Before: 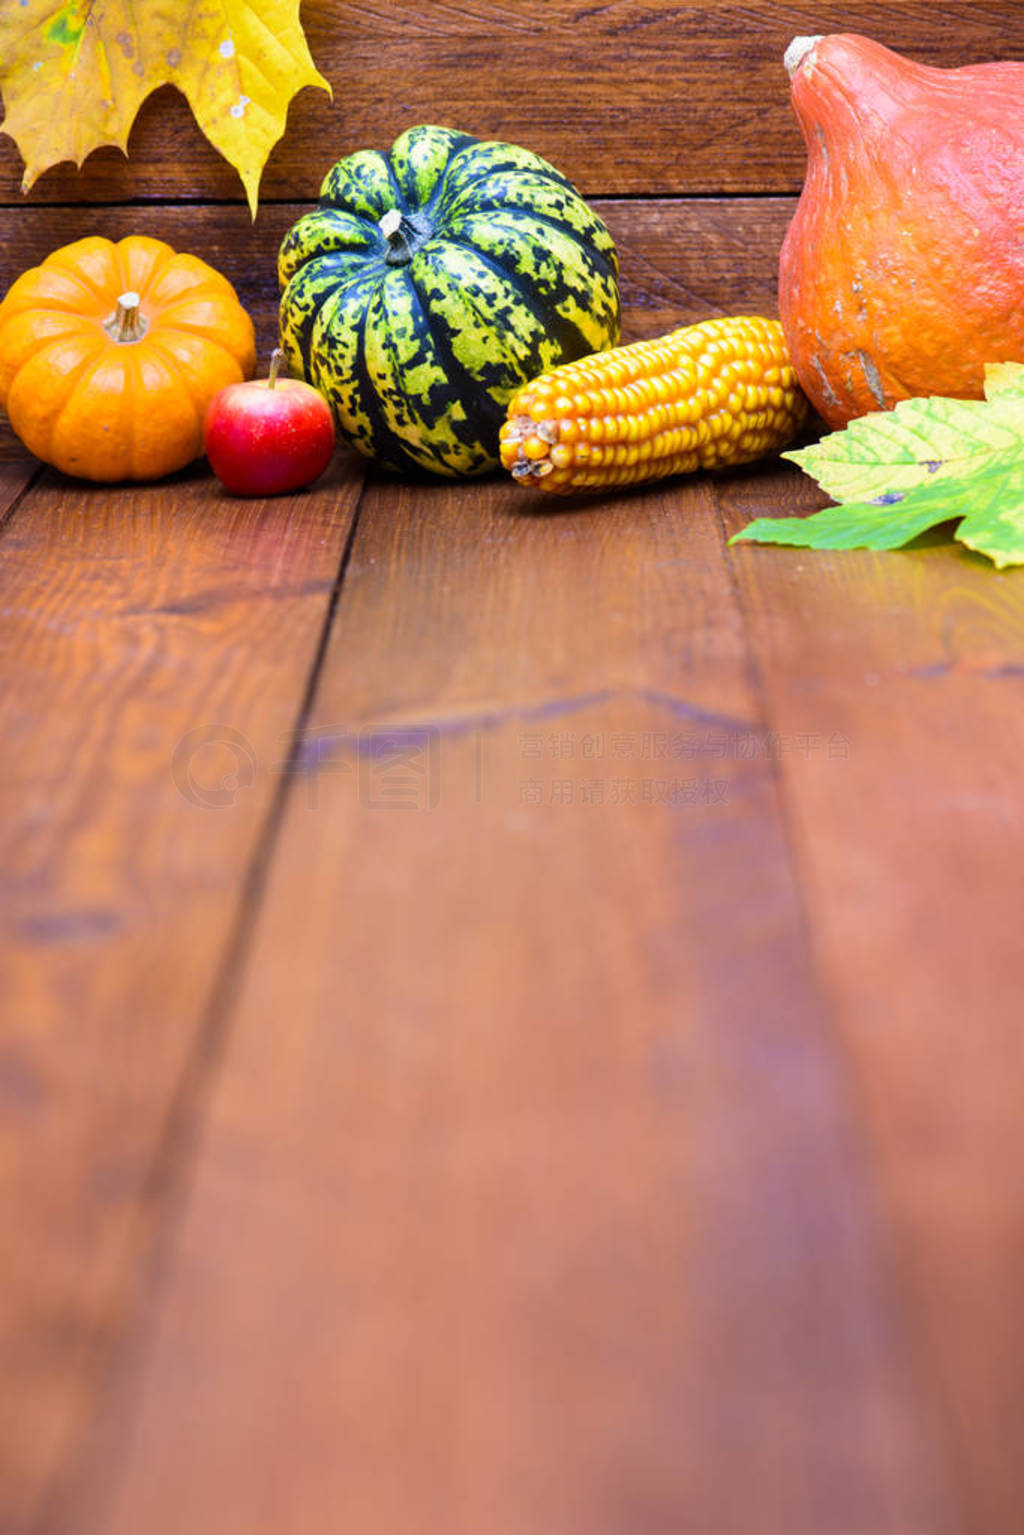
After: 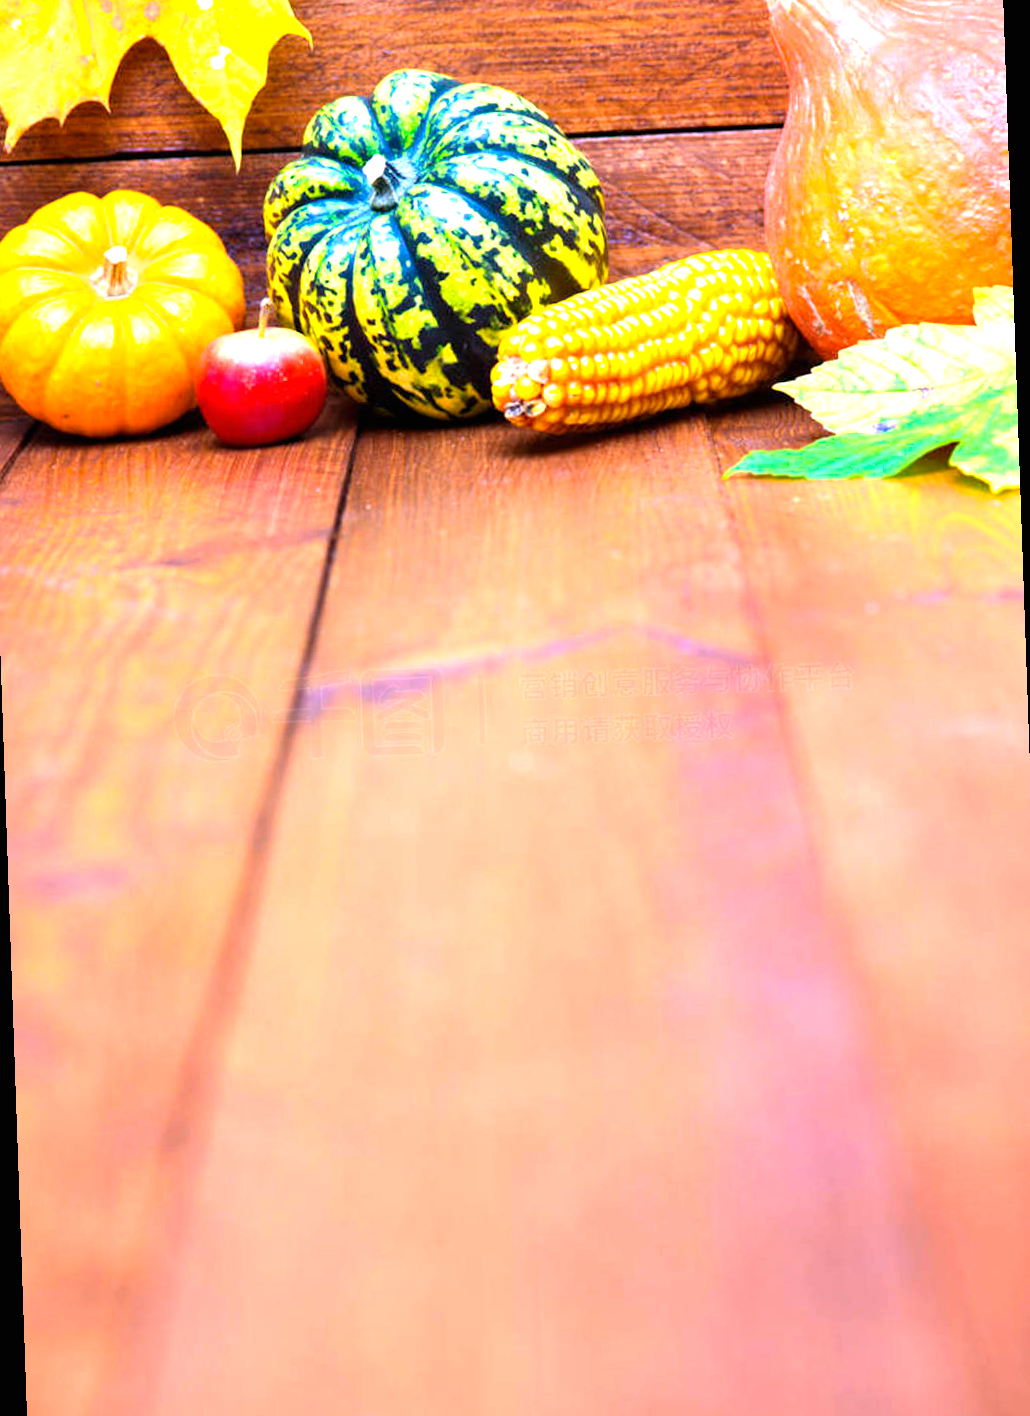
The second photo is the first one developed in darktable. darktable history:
exposure: black level correction 0, exposure 1.1 EV, compensate exposure bias true, compensate highlight preservation false
rotate and perspective: rotation -2°, crop left 0.022, crop right 0.978, crop top 0.049, crop bottom 0.951
